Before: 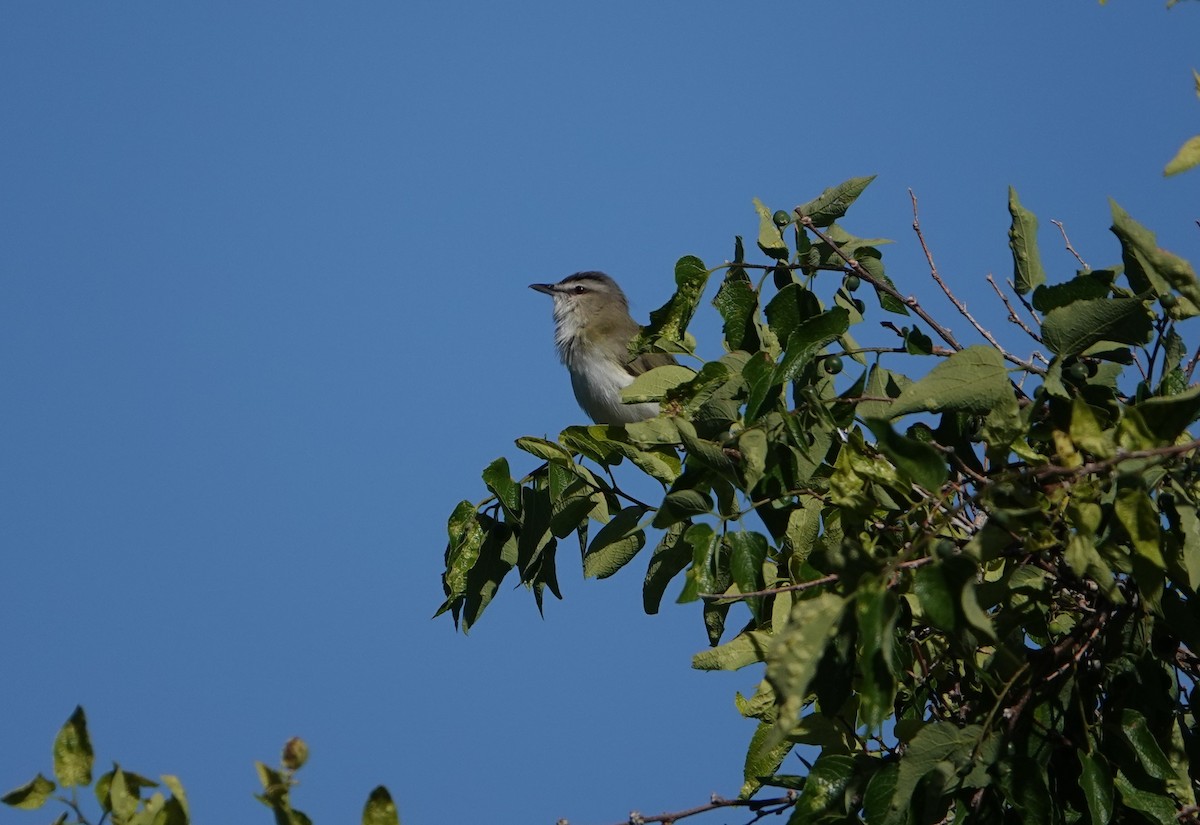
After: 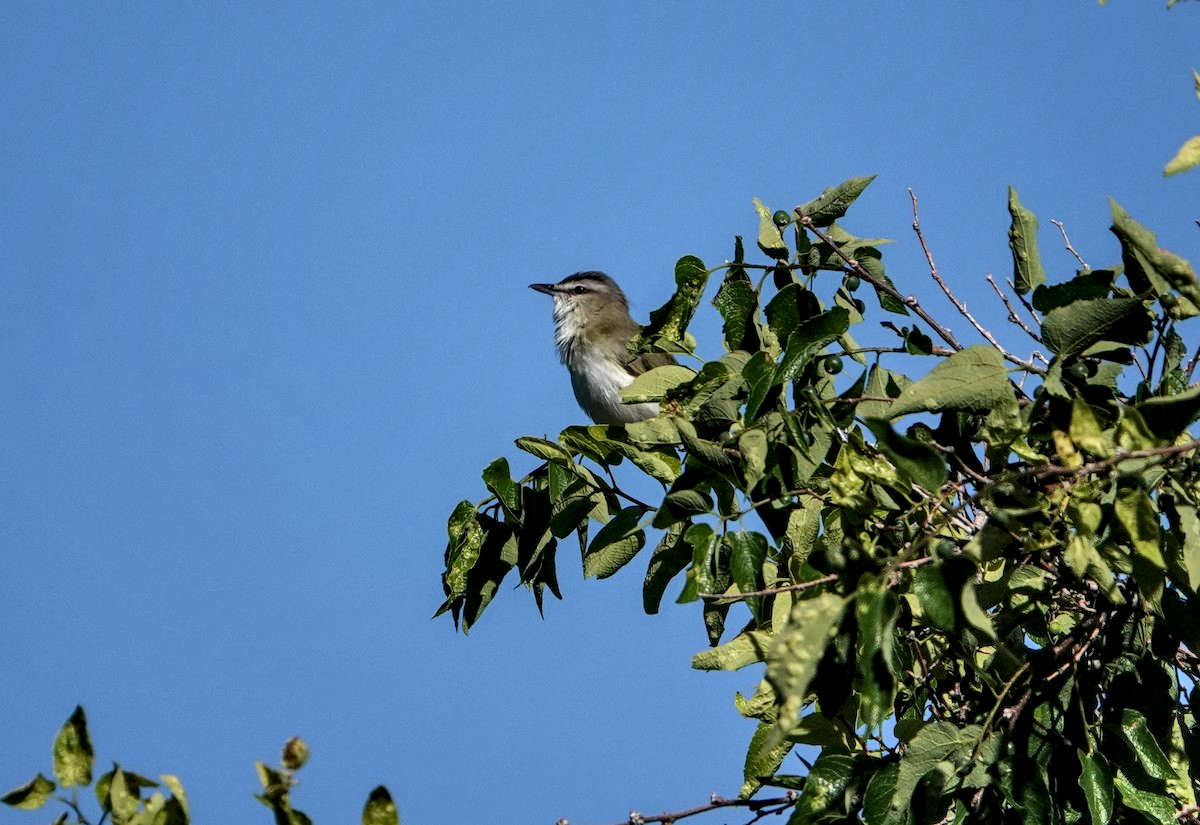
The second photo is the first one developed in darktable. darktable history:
exposure: exposure 0.636 EV, compensate highlight preservation false
local contrast: detail 160%
shadows and highlights: low approximation 0.01, soften with gaussian
